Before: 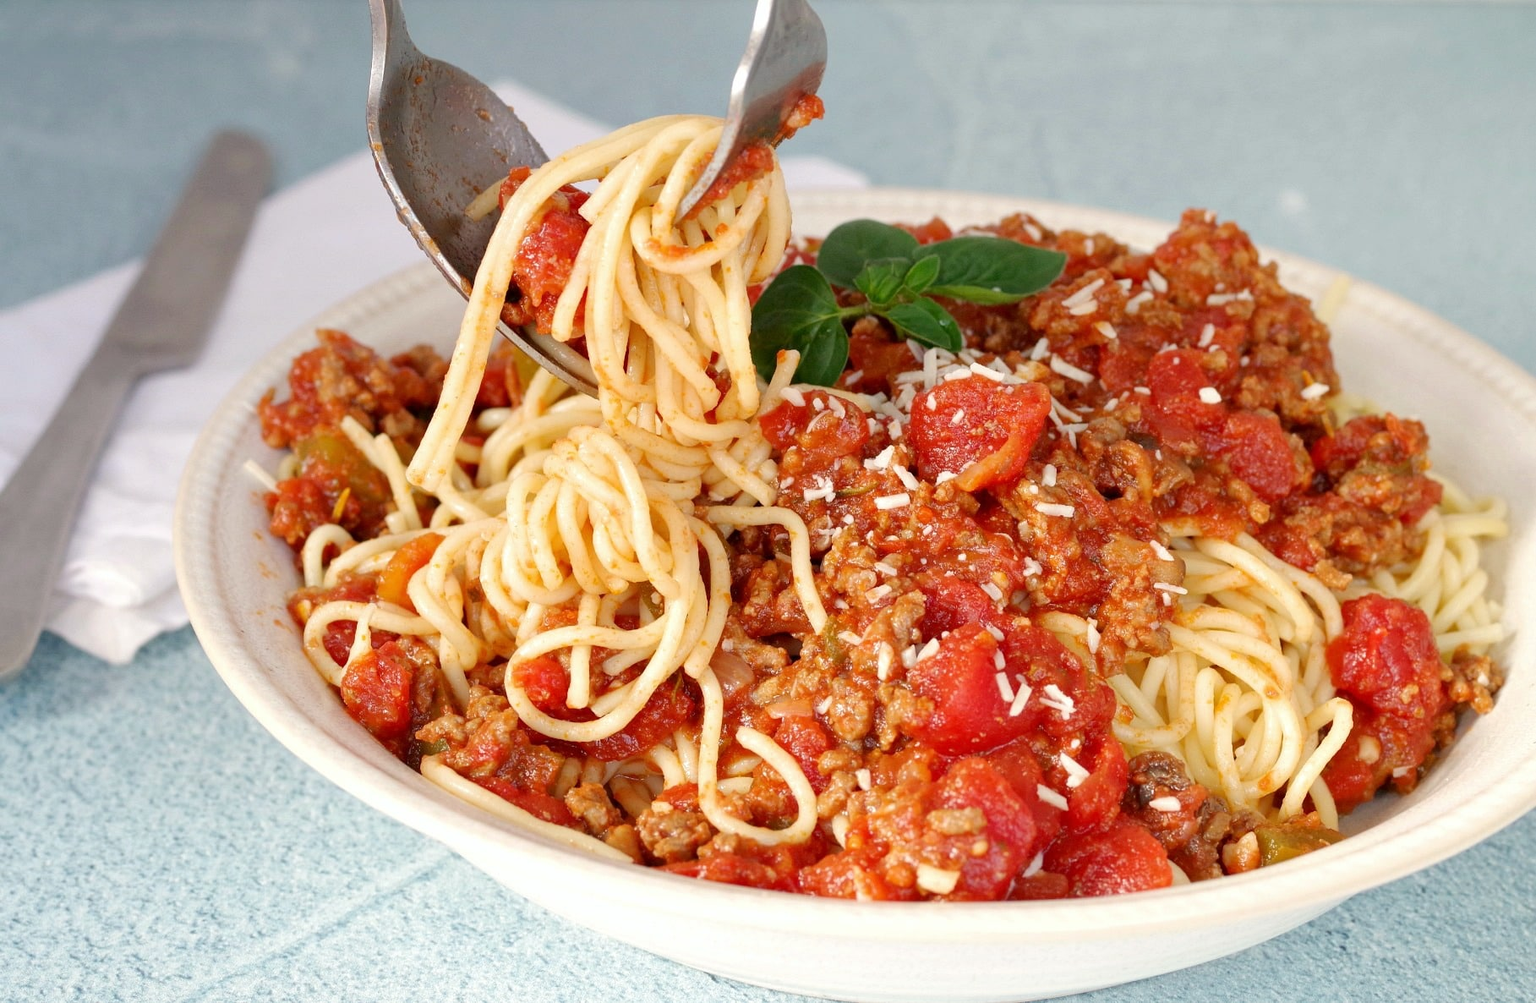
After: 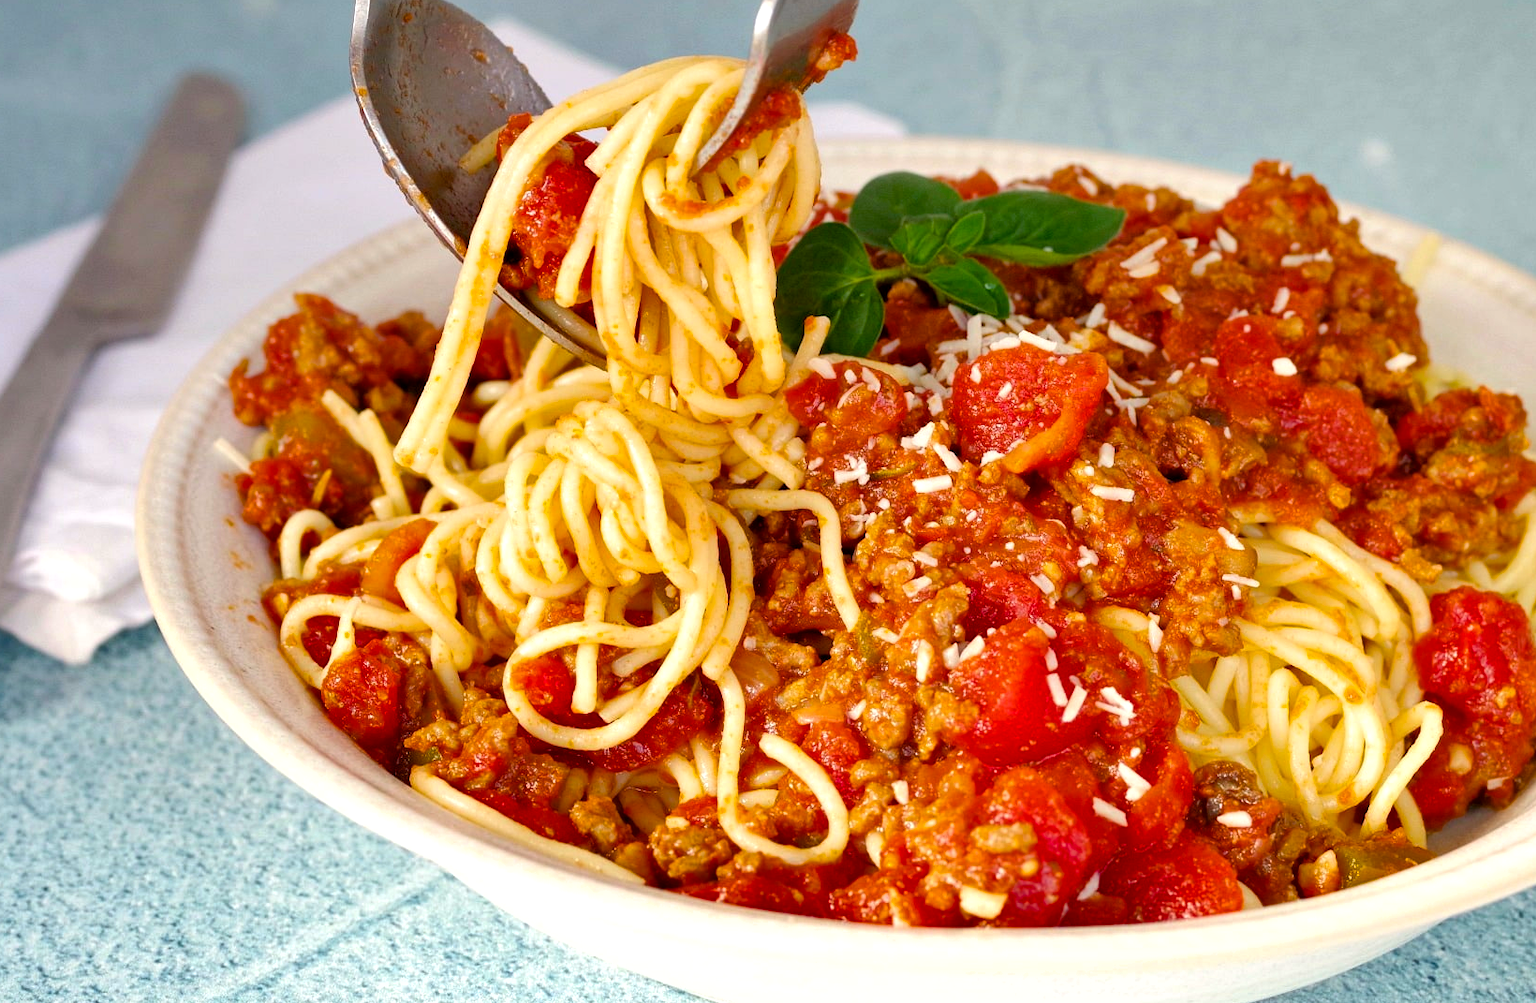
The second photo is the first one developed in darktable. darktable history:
exposure: black level correction 0.002, exposure 0.15 EV, compensate highlight preservation false
shadows and highlights: soften with gaussian
color balance rgb: perceptual saturation grading › global saturation 30%, global vibrance 20%
crop: left 3.305%, top 6.436%, right 6.389%, bottom 3.258%
